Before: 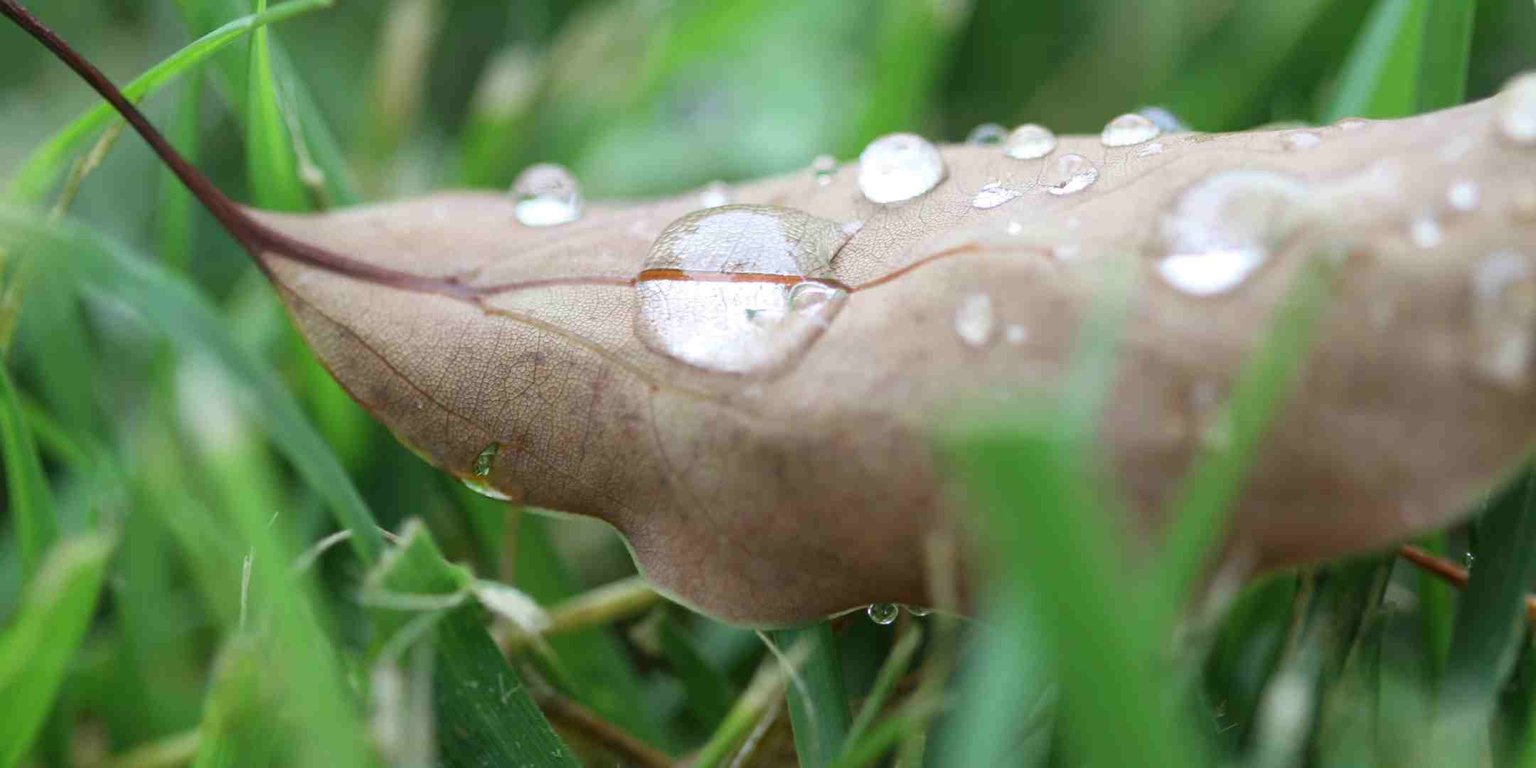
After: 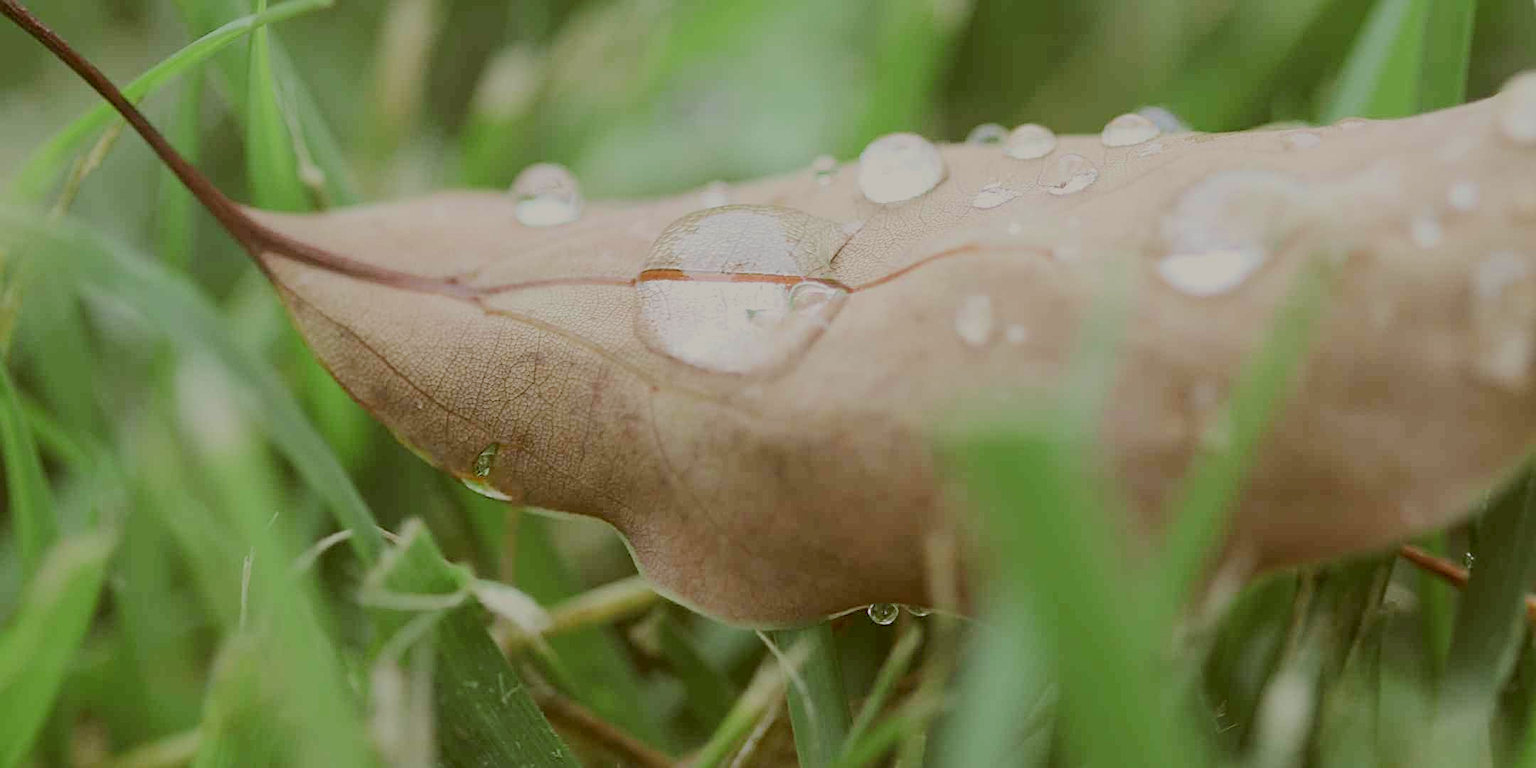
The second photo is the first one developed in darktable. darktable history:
sharpen: on, module defaults
color correction: highlights a* -0.502, highlights b* 0.18, shadows a* 4.47, shadows b* 20.69
filmic rgb: black relative exposure -15.87 EV, white relative exposure 7.95 EV, hardness 4.15, latitude 49.24%, contrast 0.503
tone equalizer: -8 EV -1.11 EV, -7 EV -0.972 EV, -6 EV -0.857 EV, -5 EV -0.581 EV, -3 EV 0.557 EV, -2 EV 0.869 EV, -1 EV 1 EV, +0 EV 1.06 EV, edges refinement/feathering 500, mask exposure compensation -1.57 EV, preserve details no
